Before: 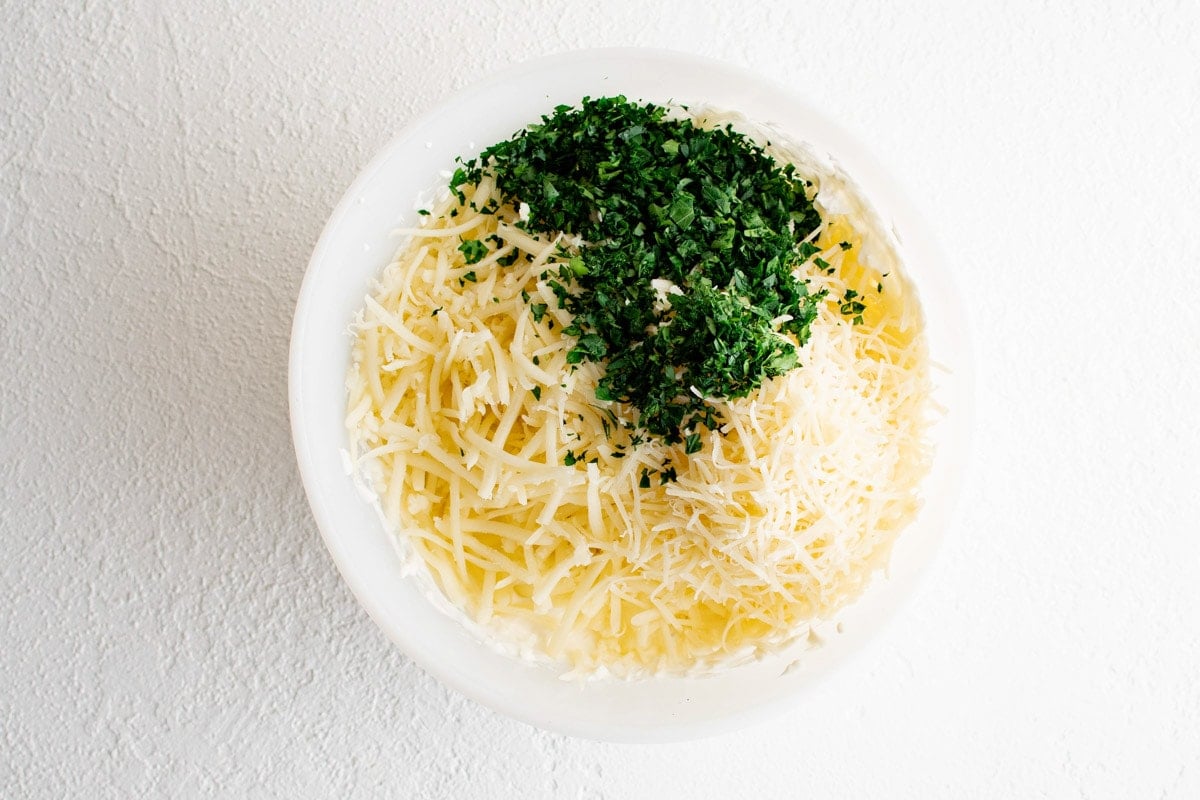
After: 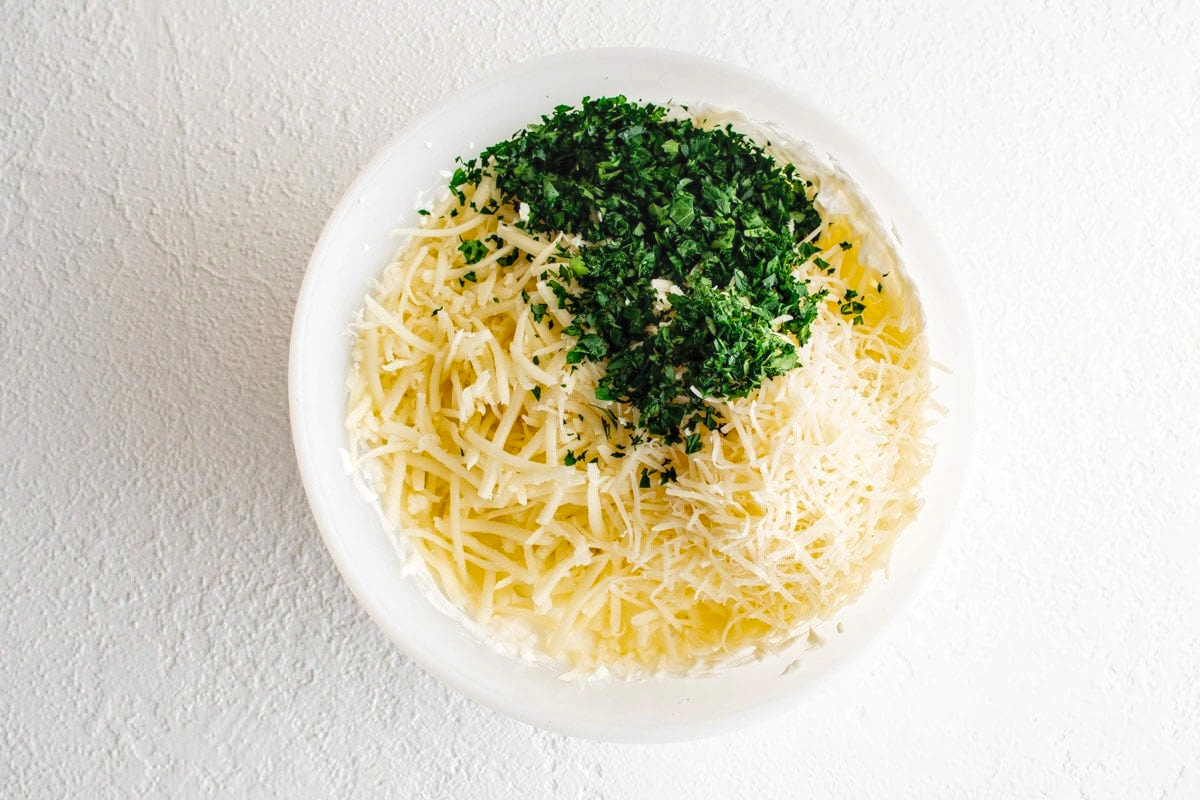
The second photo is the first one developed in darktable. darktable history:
shadows and highlights: shadows 62.43, white point adjustment 0.552, highlights -33.69, compress 84.13%
local contrast: on, module defaults
color balance rgb: perceptual saturation grading › global saturation 0.062%, global vibrance 20%
